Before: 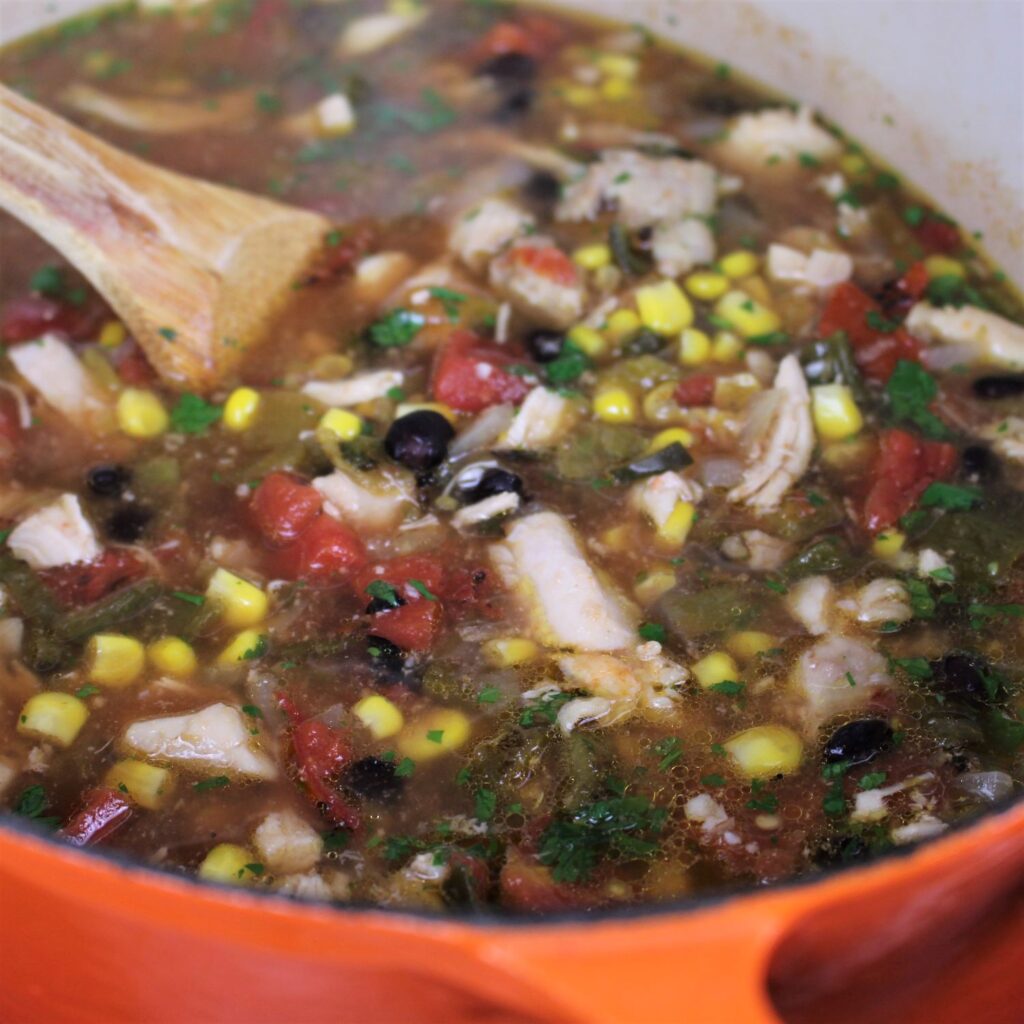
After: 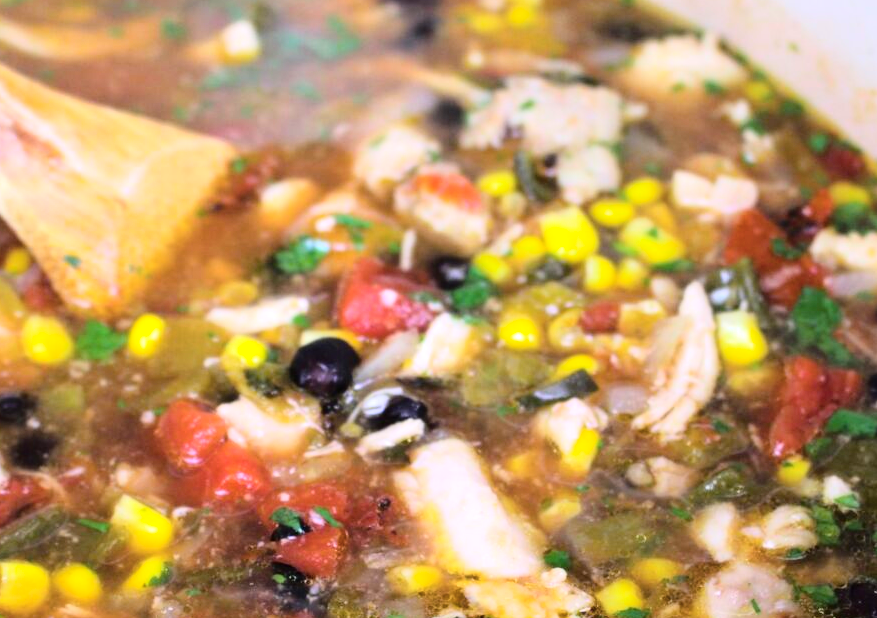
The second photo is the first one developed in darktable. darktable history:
crop and rotate: left 9.345%, top 7.22%, right 4.982%, bottom 32.331%
contrast brightness saturation: saturation -0.05
color balance rgb: perceptual saturation grading › global saturation 36%, perceptual brilliance grading › global brilliance 10%, global vibrance 20%
tone curve: curves: ch0 [(0, 0) (0.003, 0.003) (0.011, 0.01) (0.025, 0.023) (0.044, 0.041) (0.069, 0.064) (0.1, 0.094) (0.136, 0.143) (0.177, 0.205) (0.224, 0.281) (0.277, 0.367) (0.335, 0.457) (0.399, 0.542) (0.468, 0.629) (0.543, 0.711) (0.623, 0.788) (0.709, 0.863) (0.801, 0.912) (0.898, 0.955) (1, 1)], color space Lab, independent channels, preserve colors none
